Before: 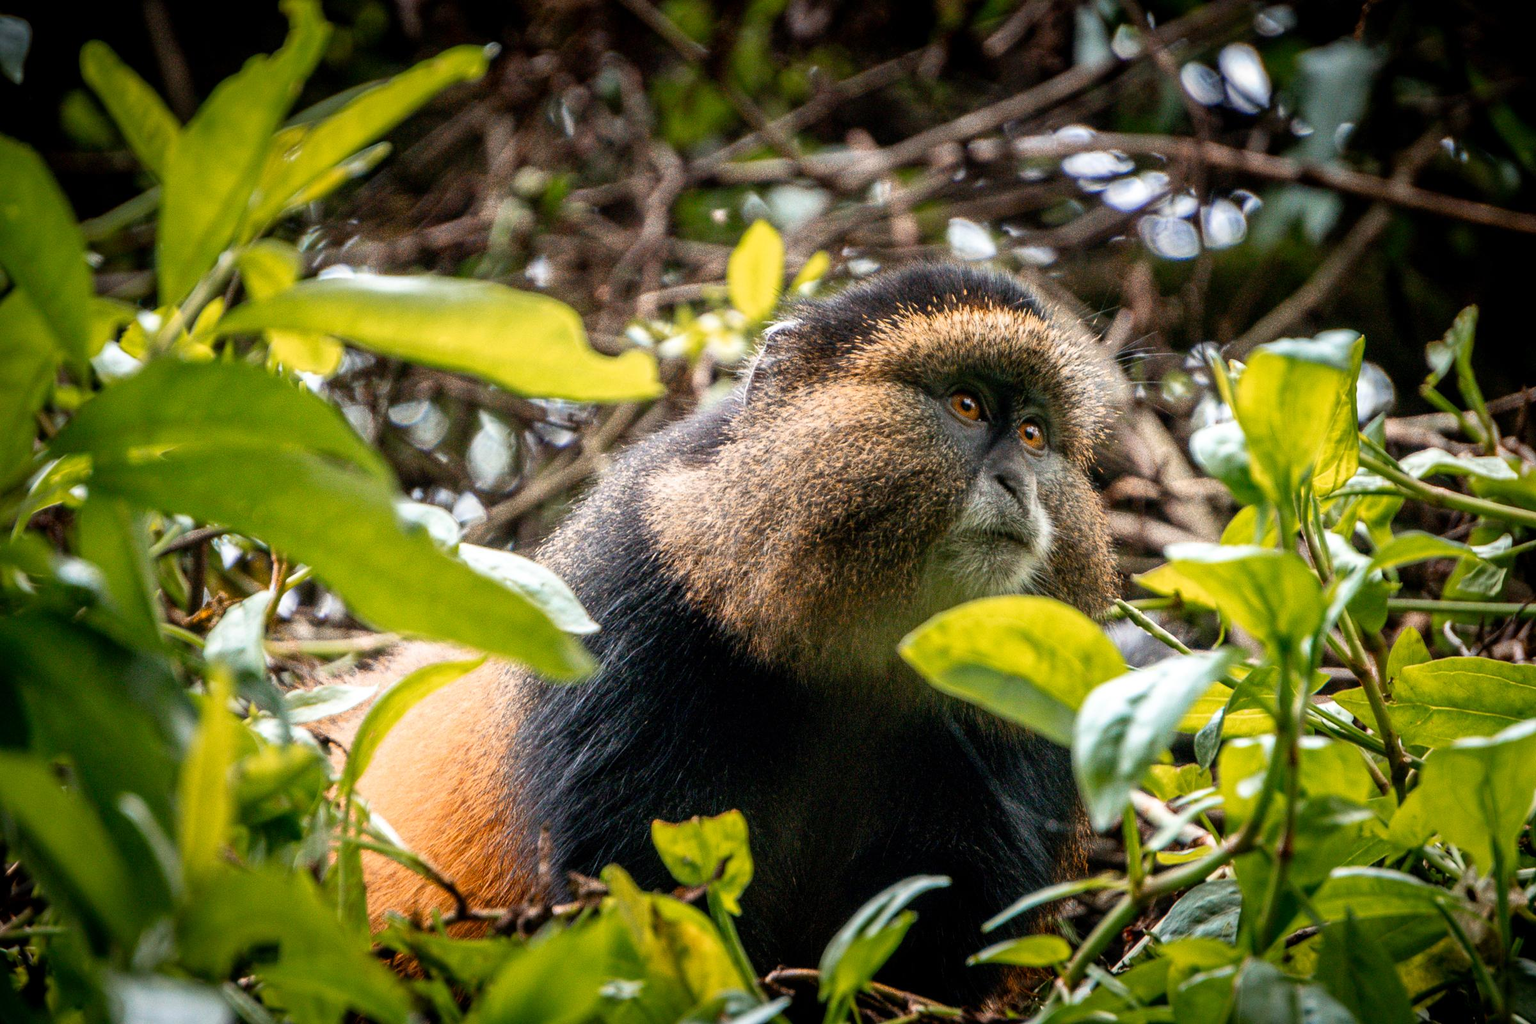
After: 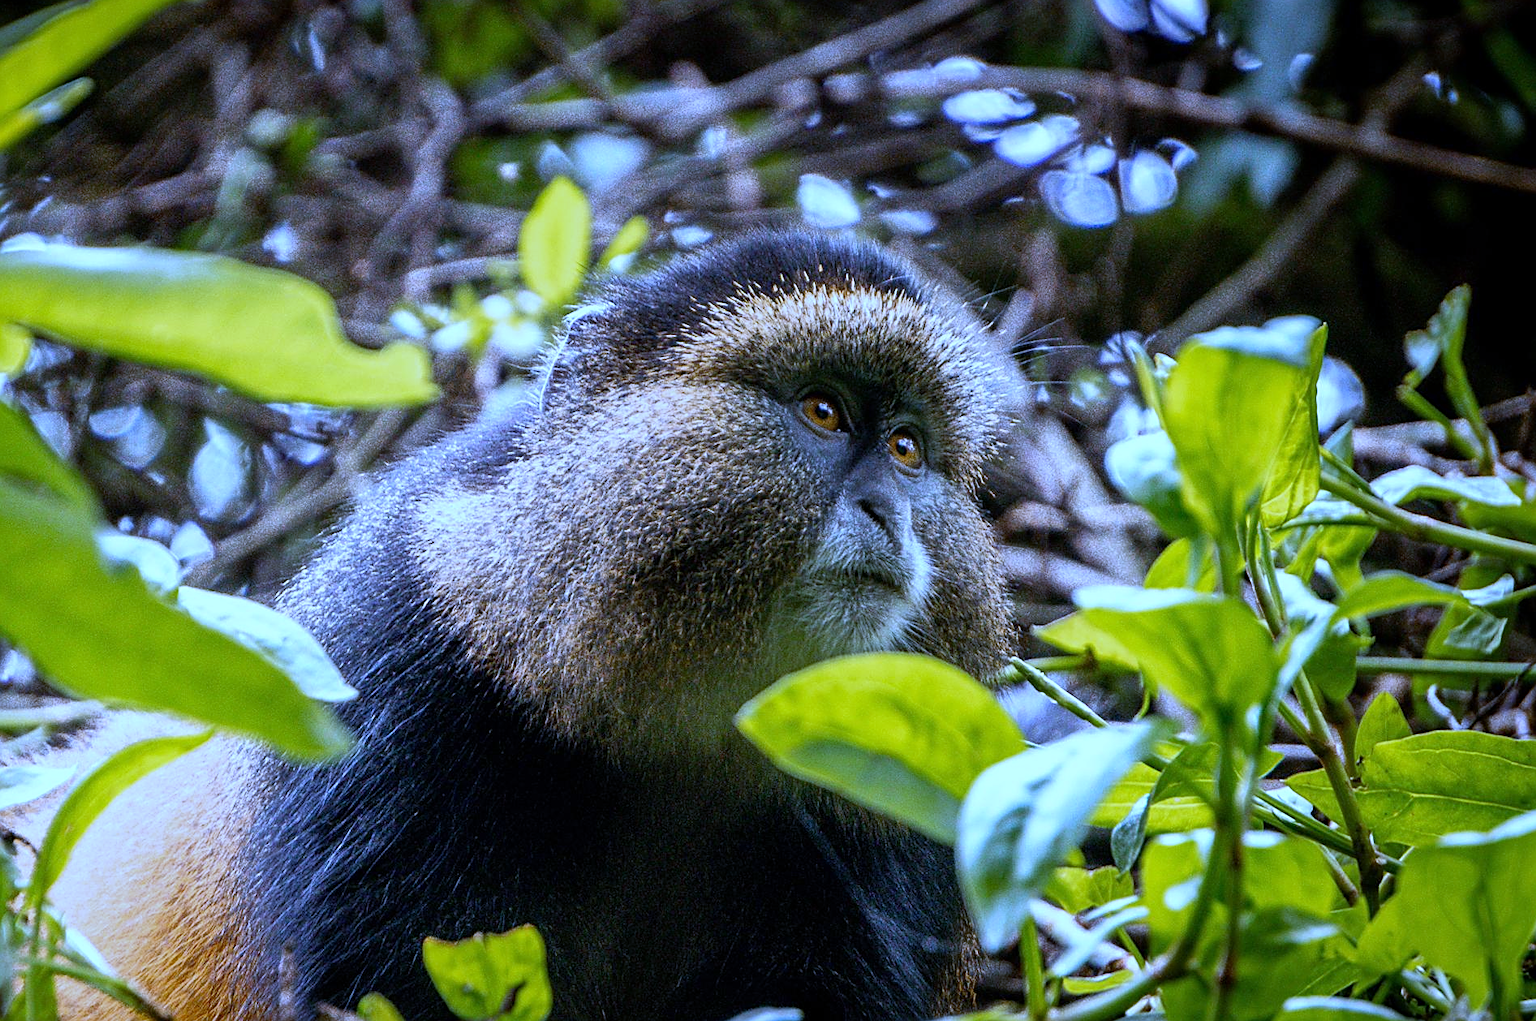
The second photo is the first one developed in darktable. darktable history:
crop and rotate: left 20.74%, top 7.912%, right 0.375%, bottom 13.378%
sharpen: on, module defaults
white balance: red 0.766, blue 1.537
